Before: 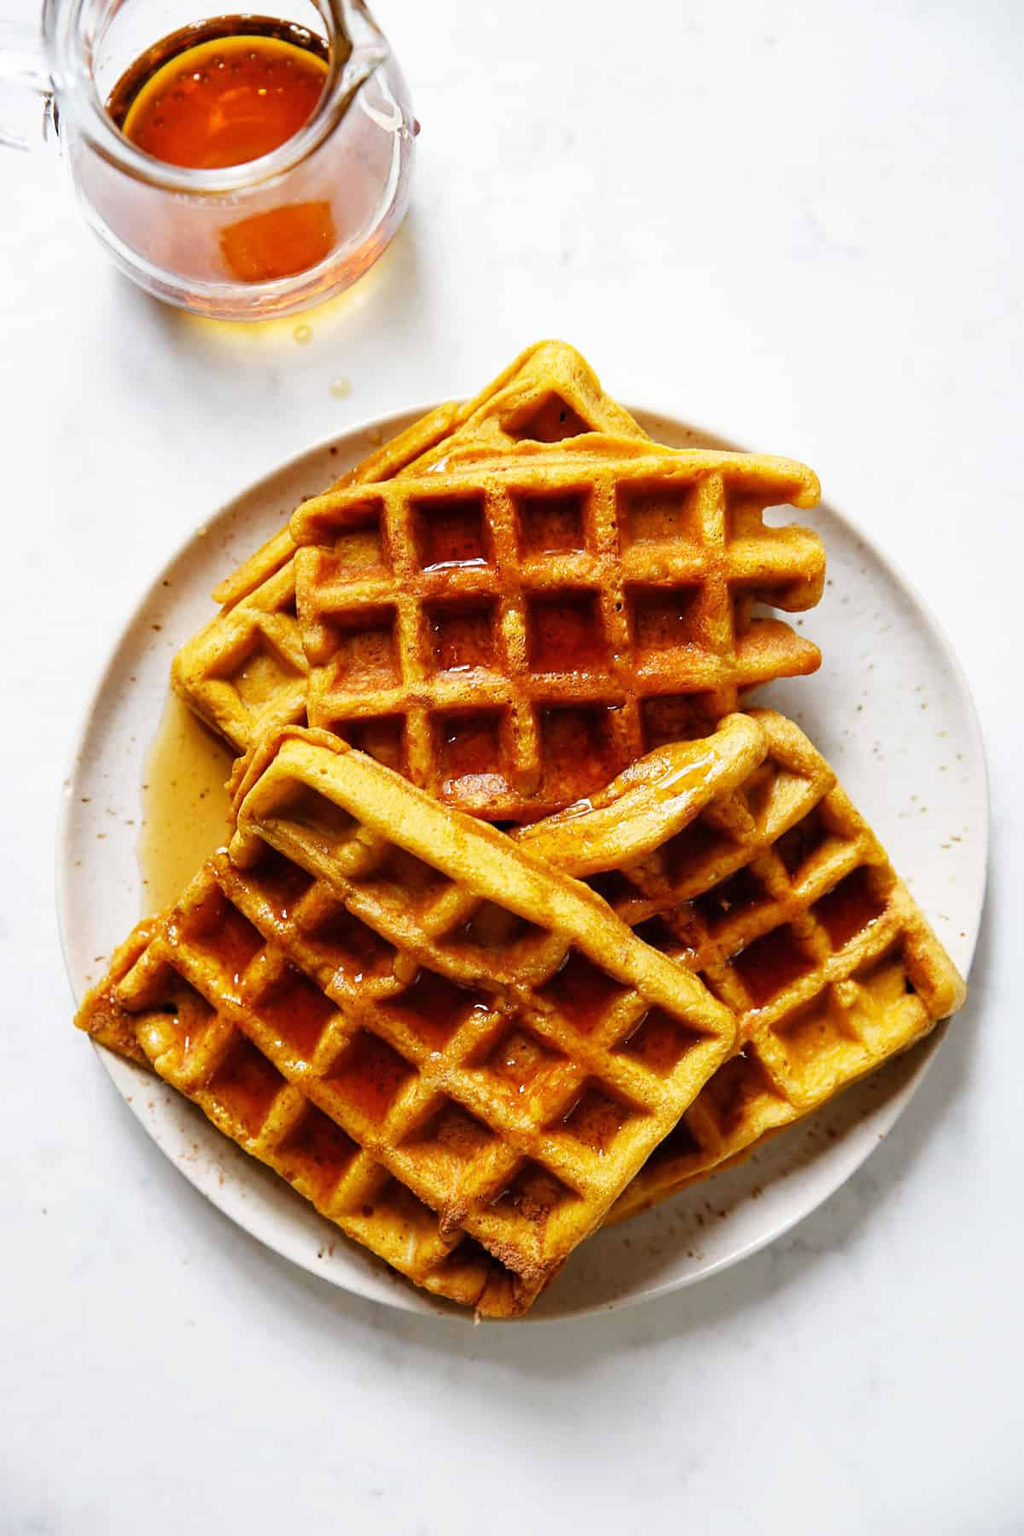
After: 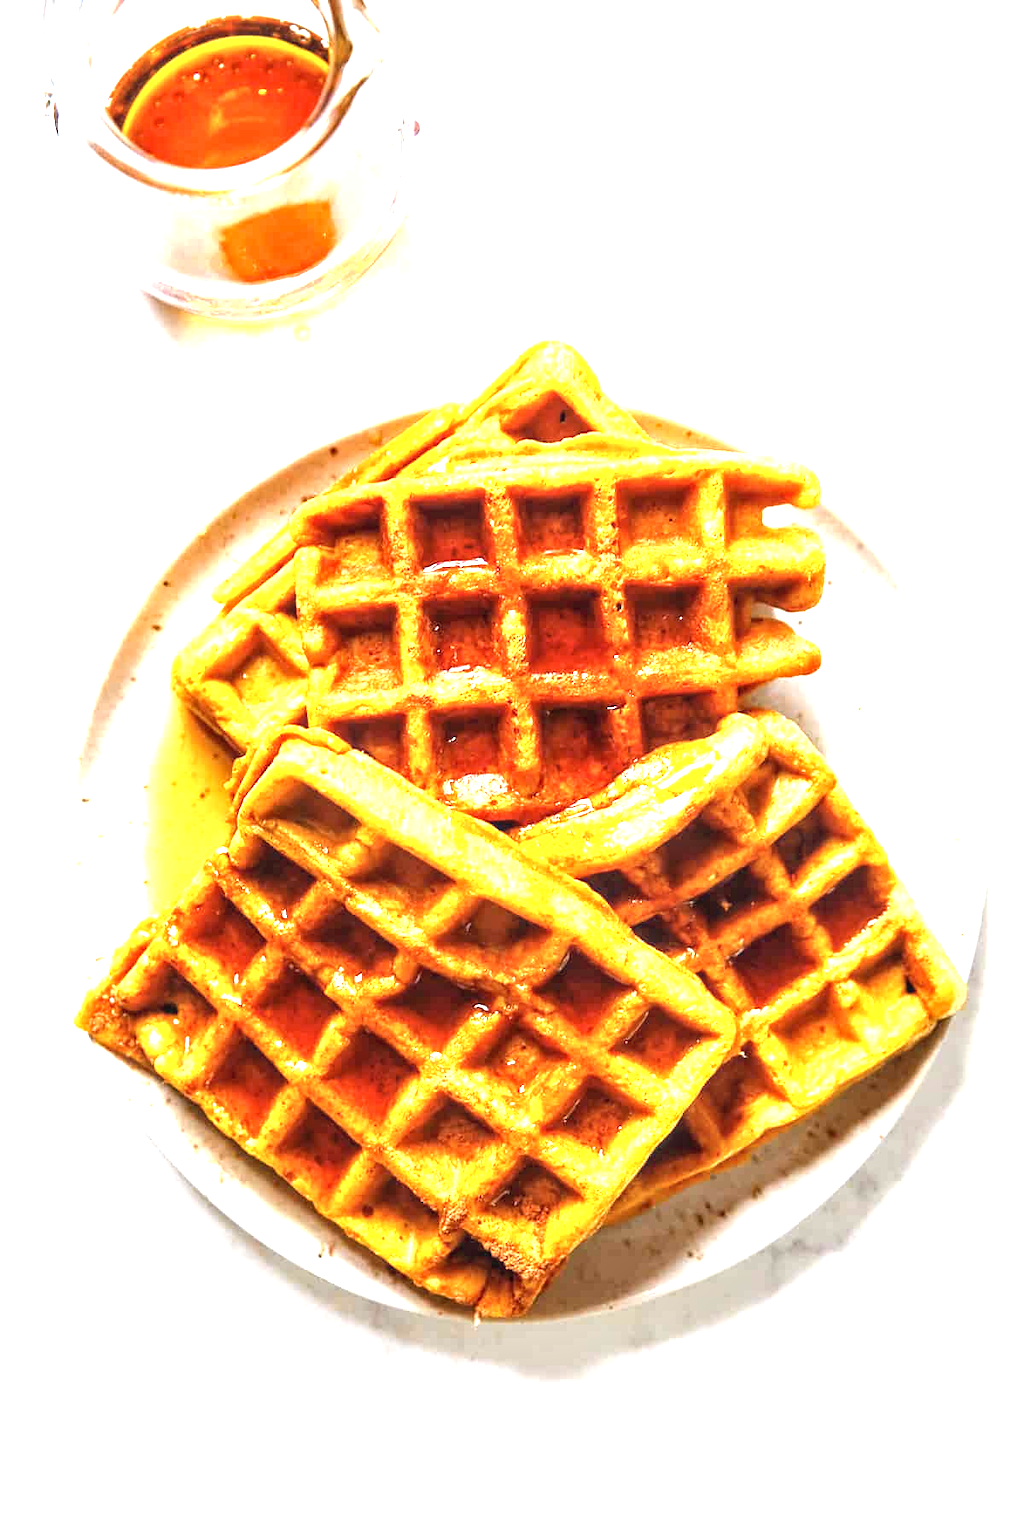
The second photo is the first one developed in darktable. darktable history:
exposure: black level correction 0, exposure 1.439 EV, compensate exposure bias true, compensate highlight preservation false
local contrast: detail 130%
